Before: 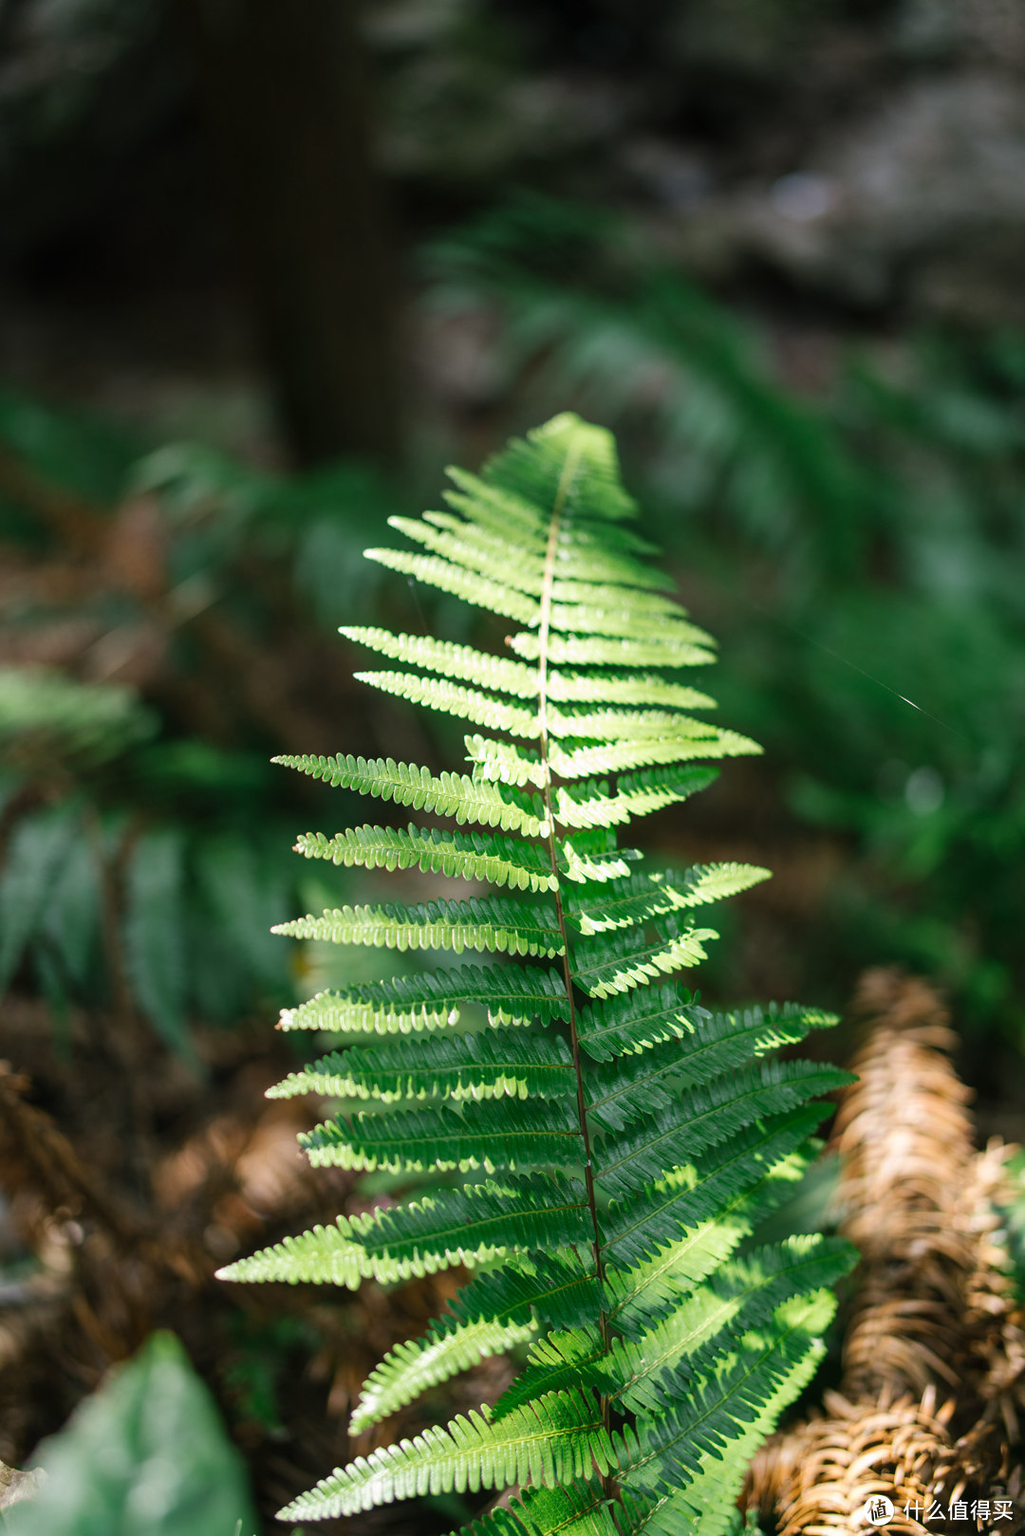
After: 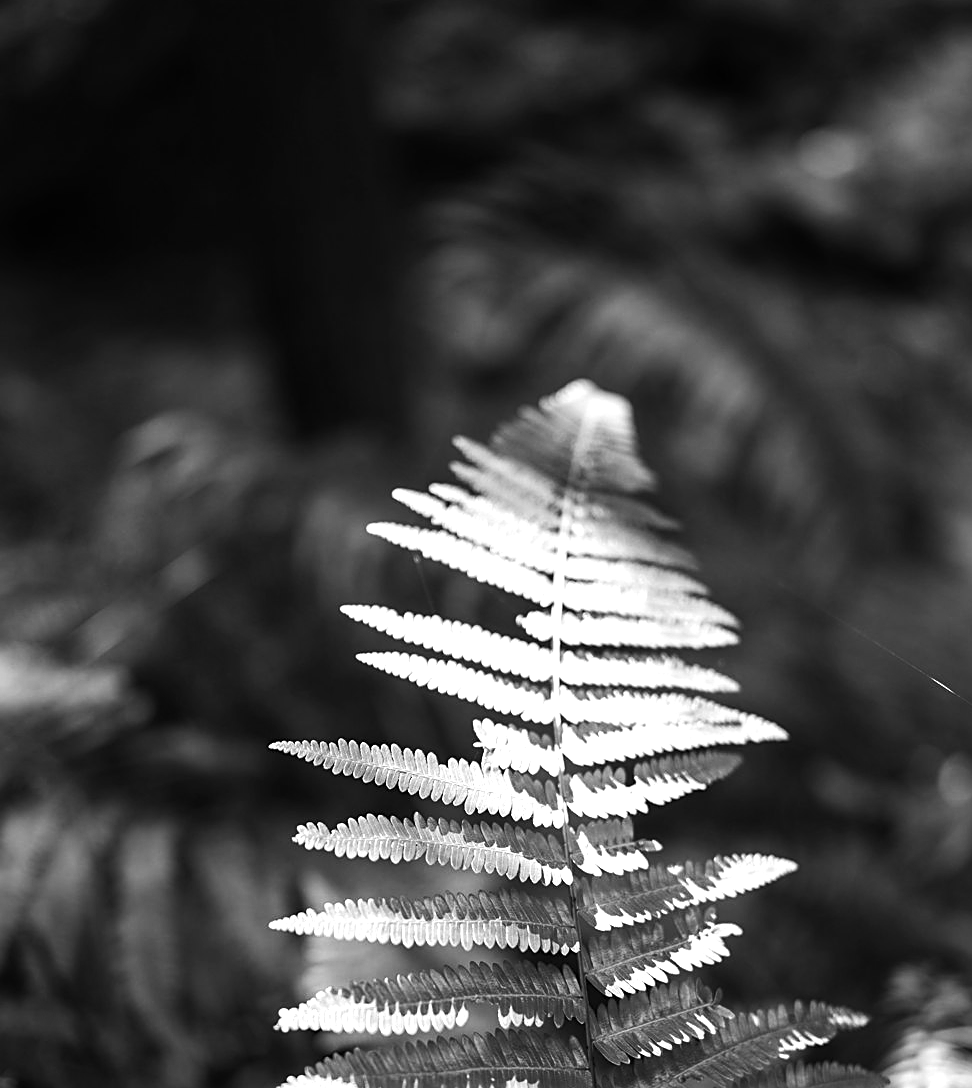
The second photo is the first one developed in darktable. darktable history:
monochrome: a 1.94, b -0.638
sharpen: on, module defaults
tone equalizer: -8 EV -0.75 EV, -7 EV -0.7 EV, -6 EV -0.6 EV, -5 EV -0.4 EV, -3 EV 0.4 EV, -2 EV 0.6 EV, -1 EV 0.7 EV, +0 EV 0.75 EV, edges refinement/feathering 500, mask exposure compensation -1.57 EV, preserve details no
crop: left 1.509%, top 3.452%, right 7.696%, bottom 28.452%
